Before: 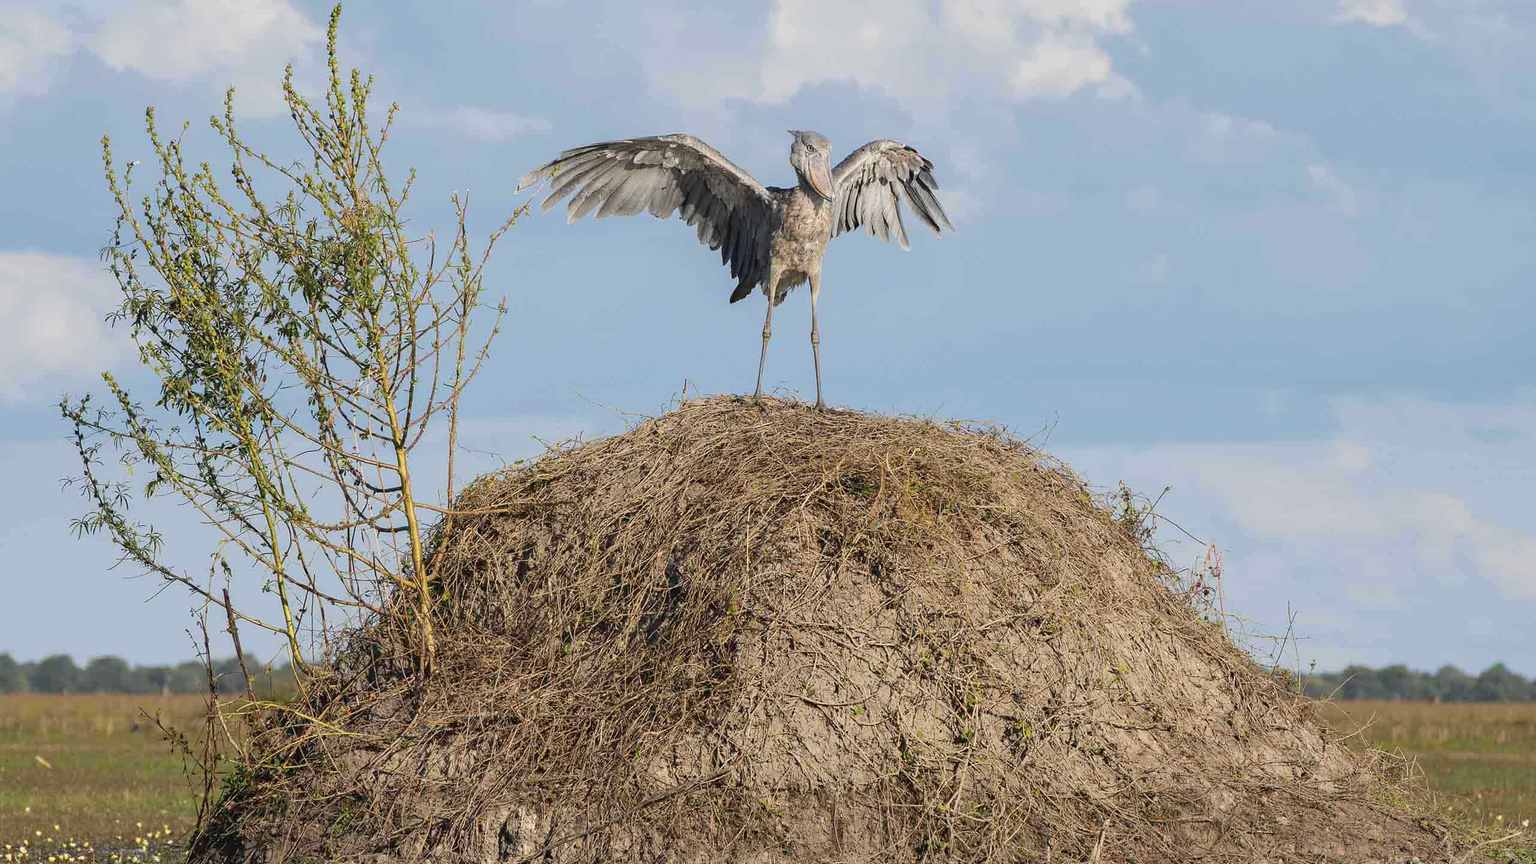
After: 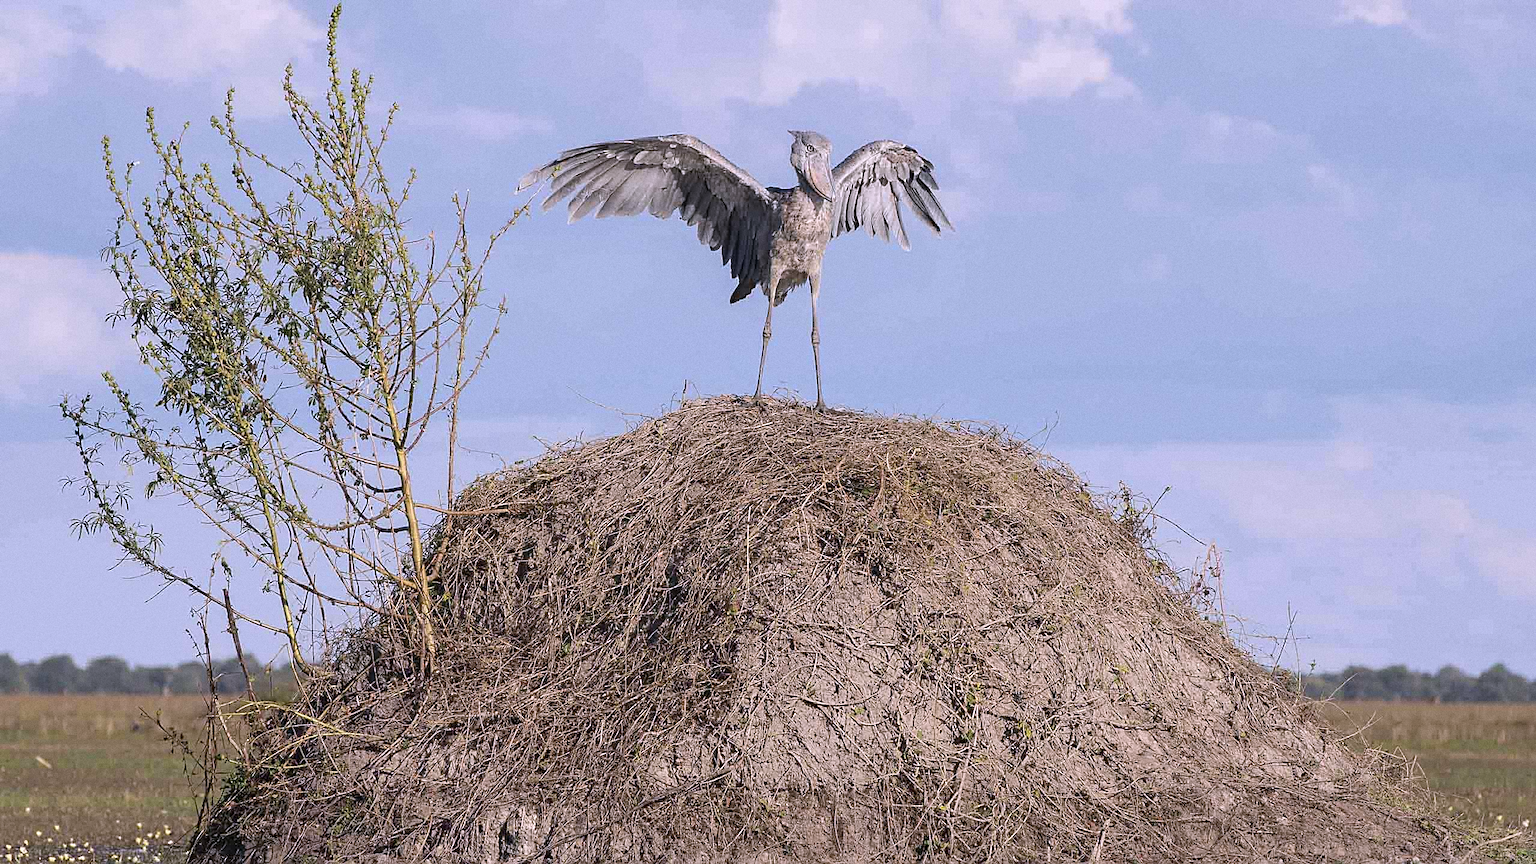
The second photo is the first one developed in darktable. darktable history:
white balance: red 1.042, blue 1.17
grain: coarseness 0.47 ISO
sharpen: on, module defaults
color correction: saturation 0.8
